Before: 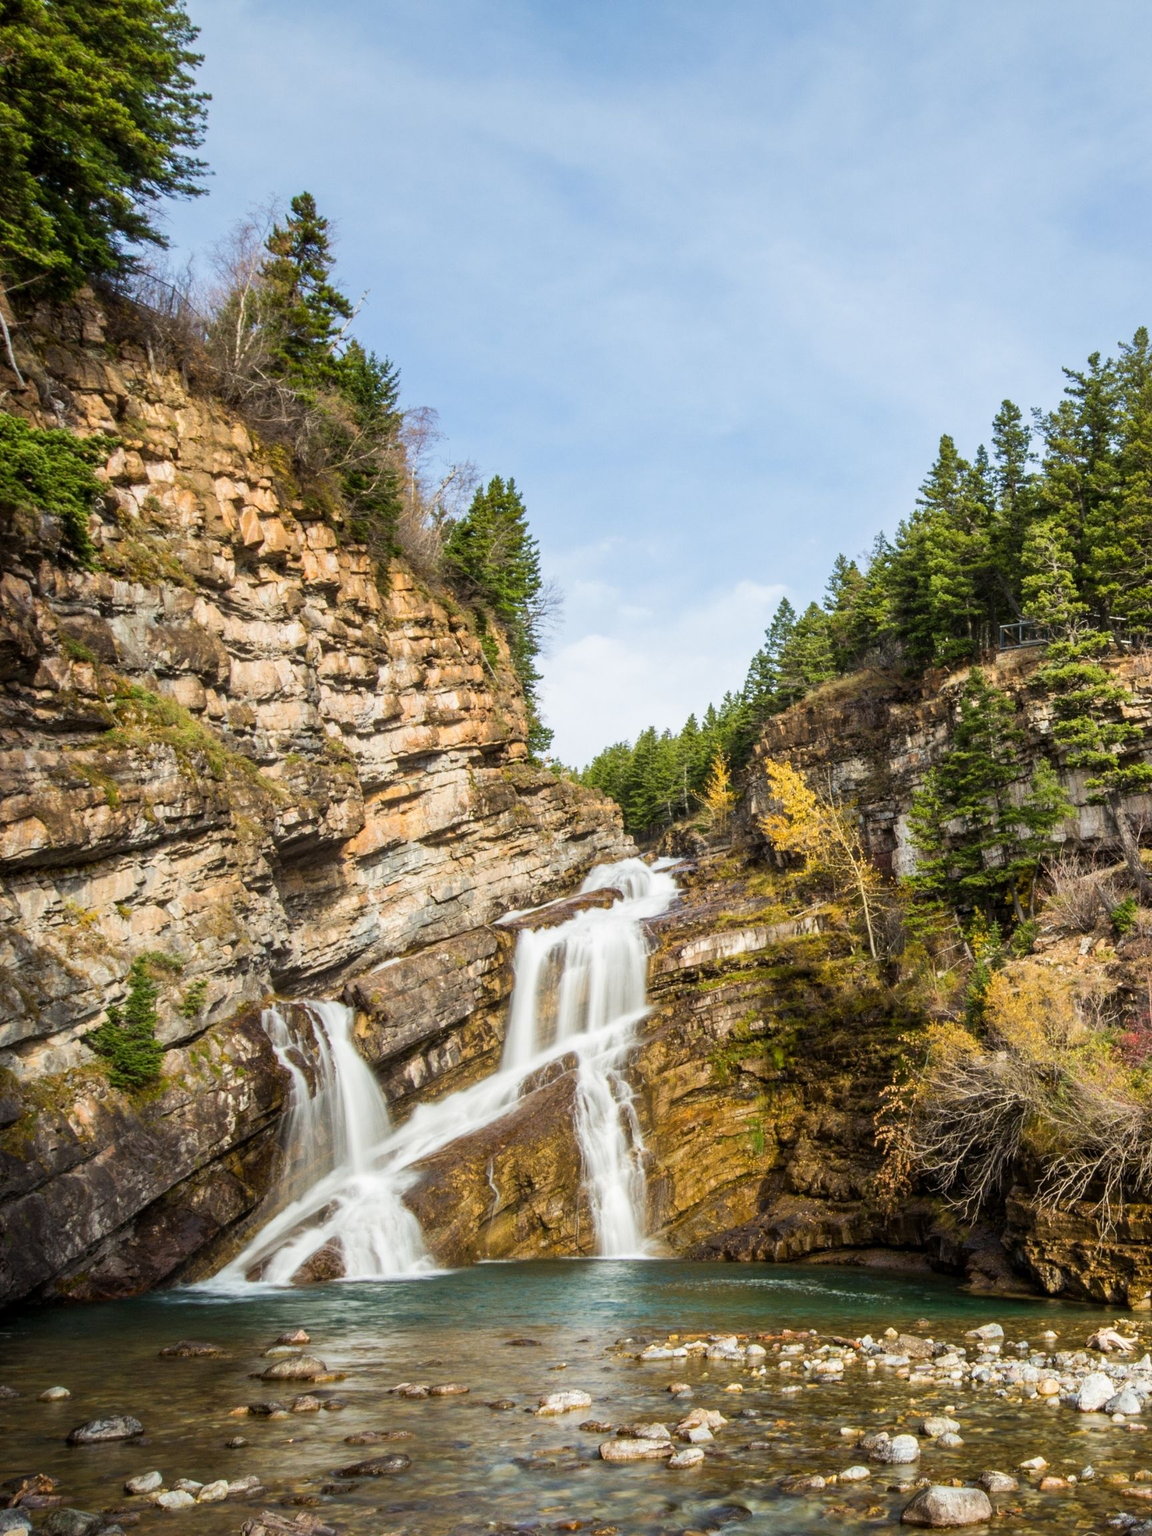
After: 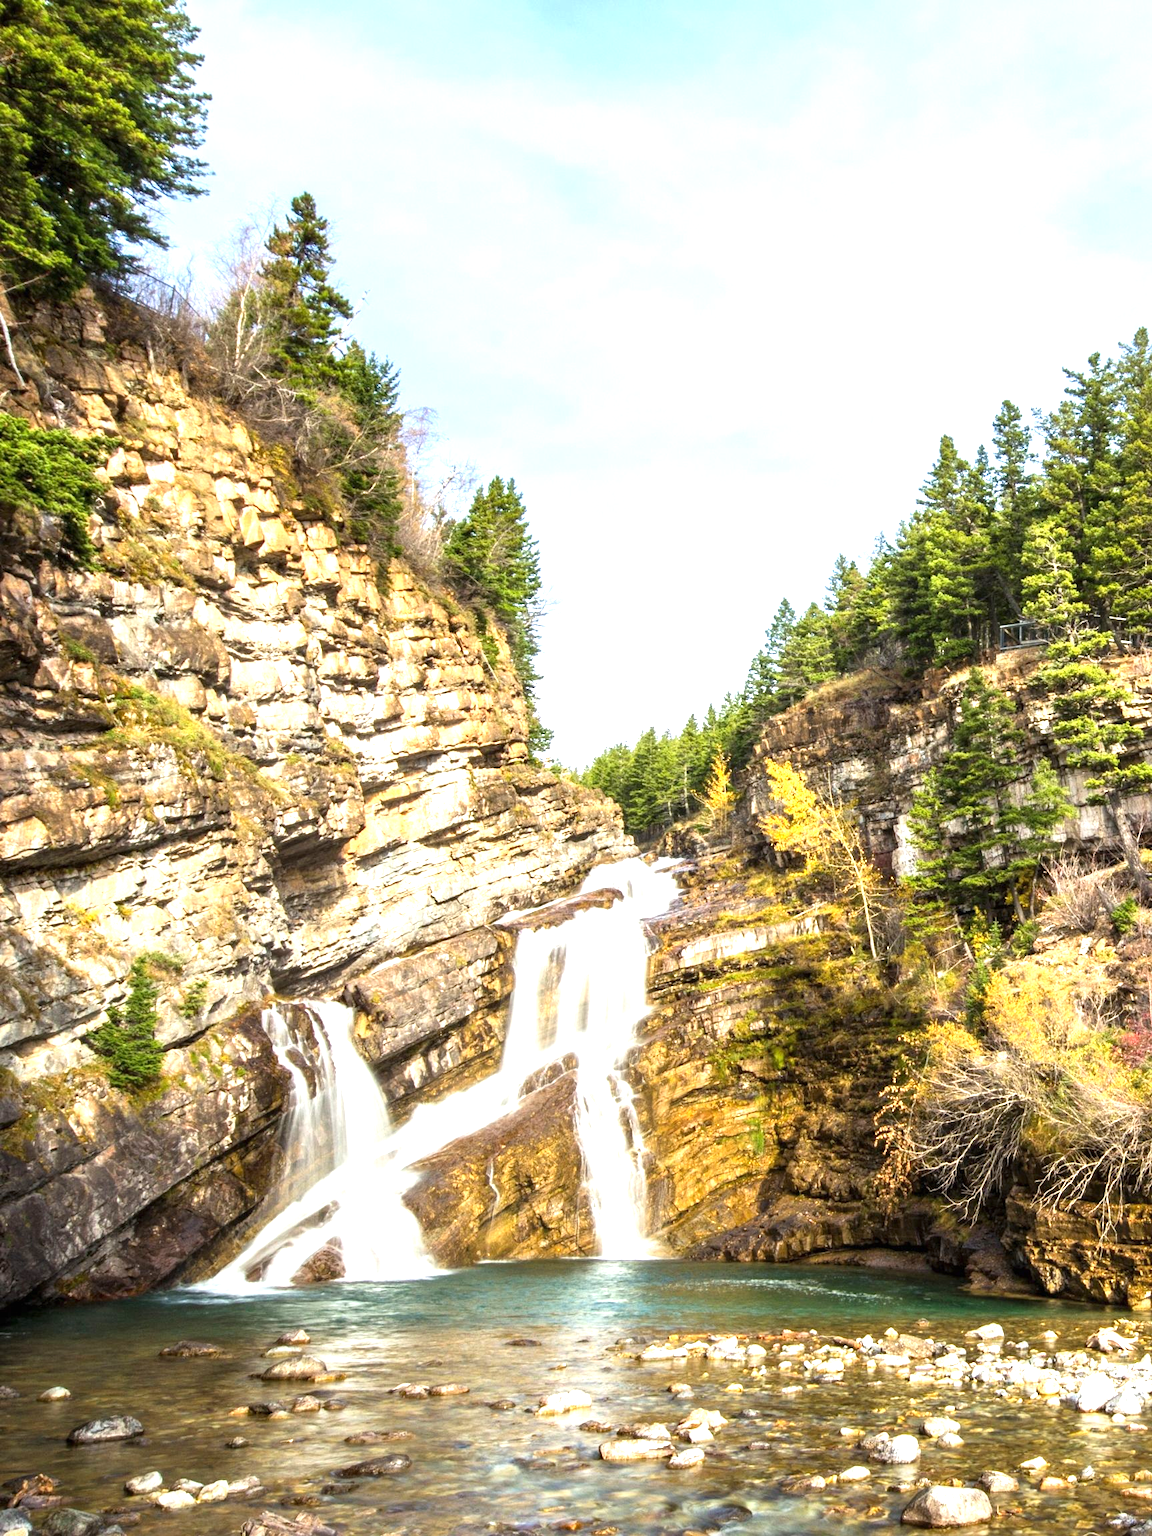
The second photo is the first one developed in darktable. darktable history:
rotate and perspective: automatic cropping original format, crop left 0, crop top 0
exposure: black level correction 0, exposure 1.2 EV, compensate highlight preservation false
